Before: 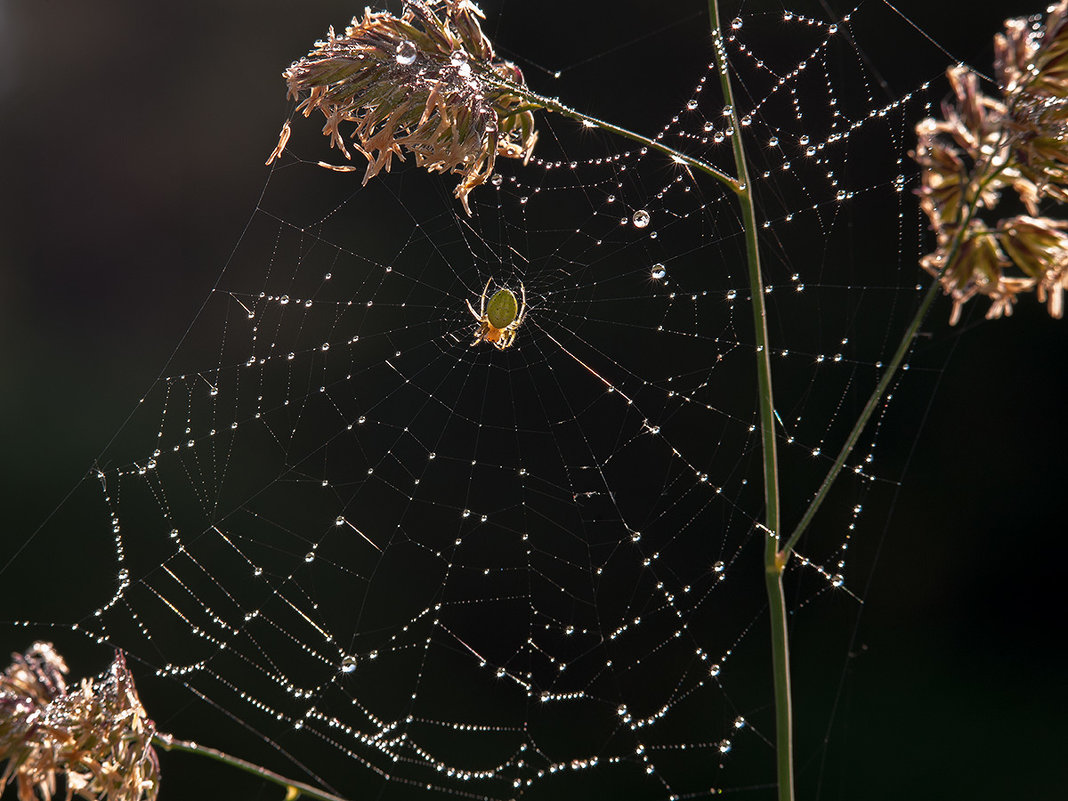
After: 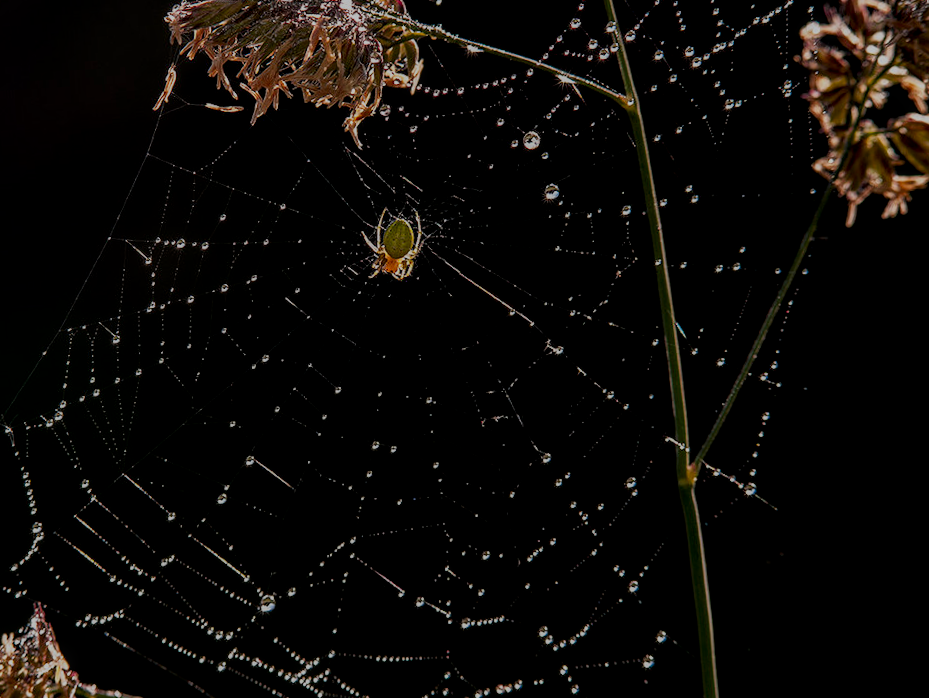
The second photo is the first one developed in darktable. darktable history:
contrast brightness saturation: brightness -0.207, saturation 0.084
local contrast: on, module defaults
crop and rotate: angle 3.6°, left 5.881%, top 5.693%
filmic rgb: black relative exposure -6.1 EV, white relative exposure 6.98 EV, hardness 2.24
contrast equalizer: octaves 7, y [[0.5 ×6], [0.5 ×6], [0.5, 0.5, 0.501, 0.545, 0.707, 0.863], [0 ×6], [0 ×6]]
haze removal: strength 0.4, distance 0.215, compatibility mode true, adaptive false
